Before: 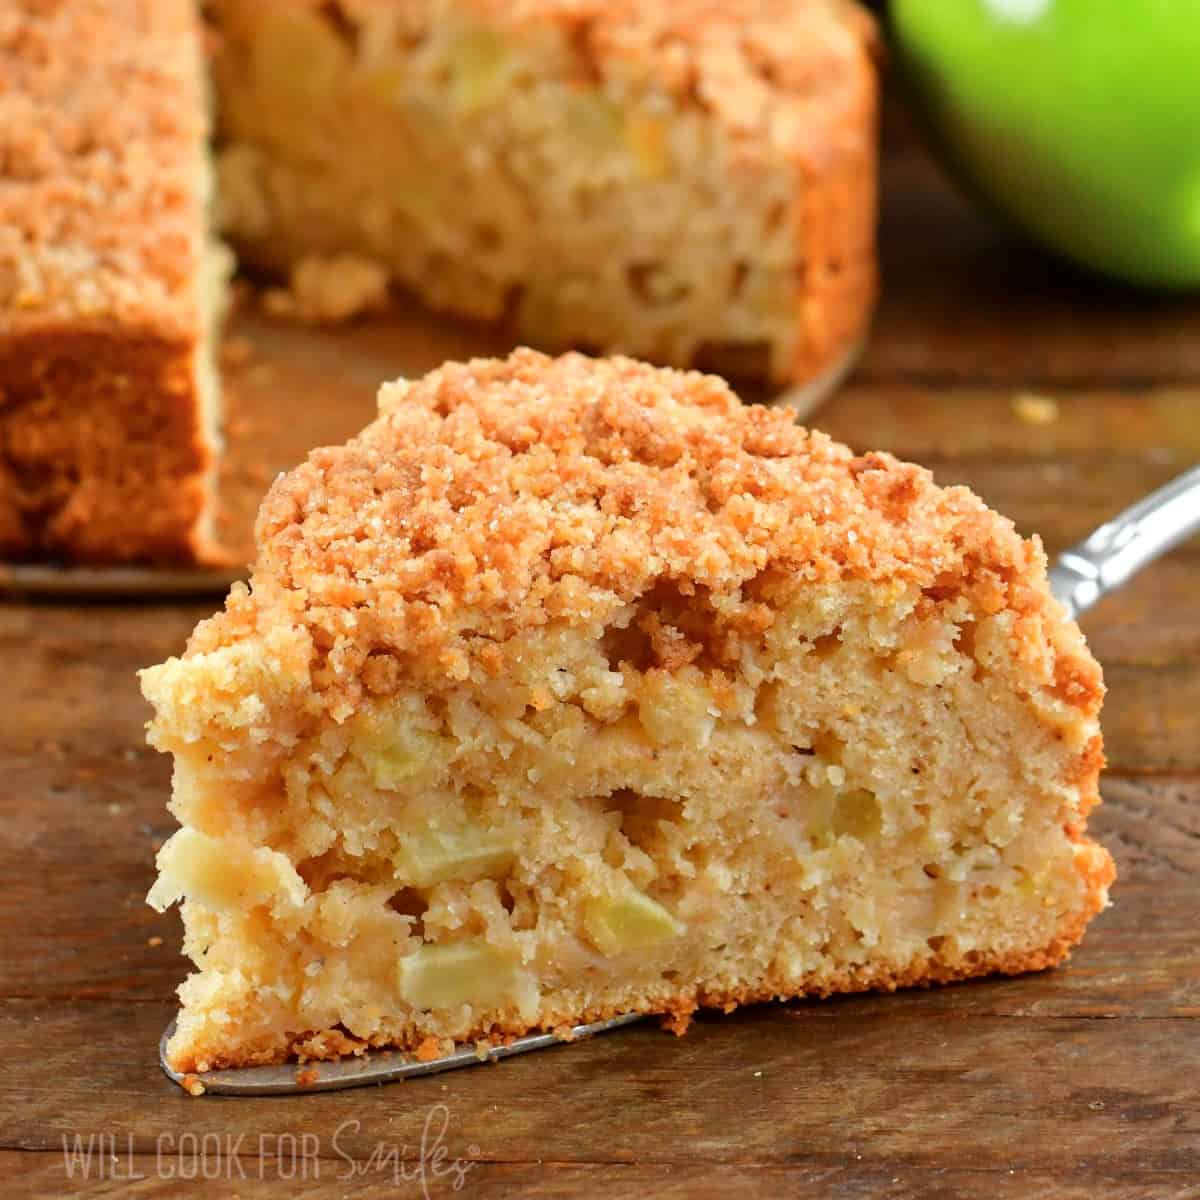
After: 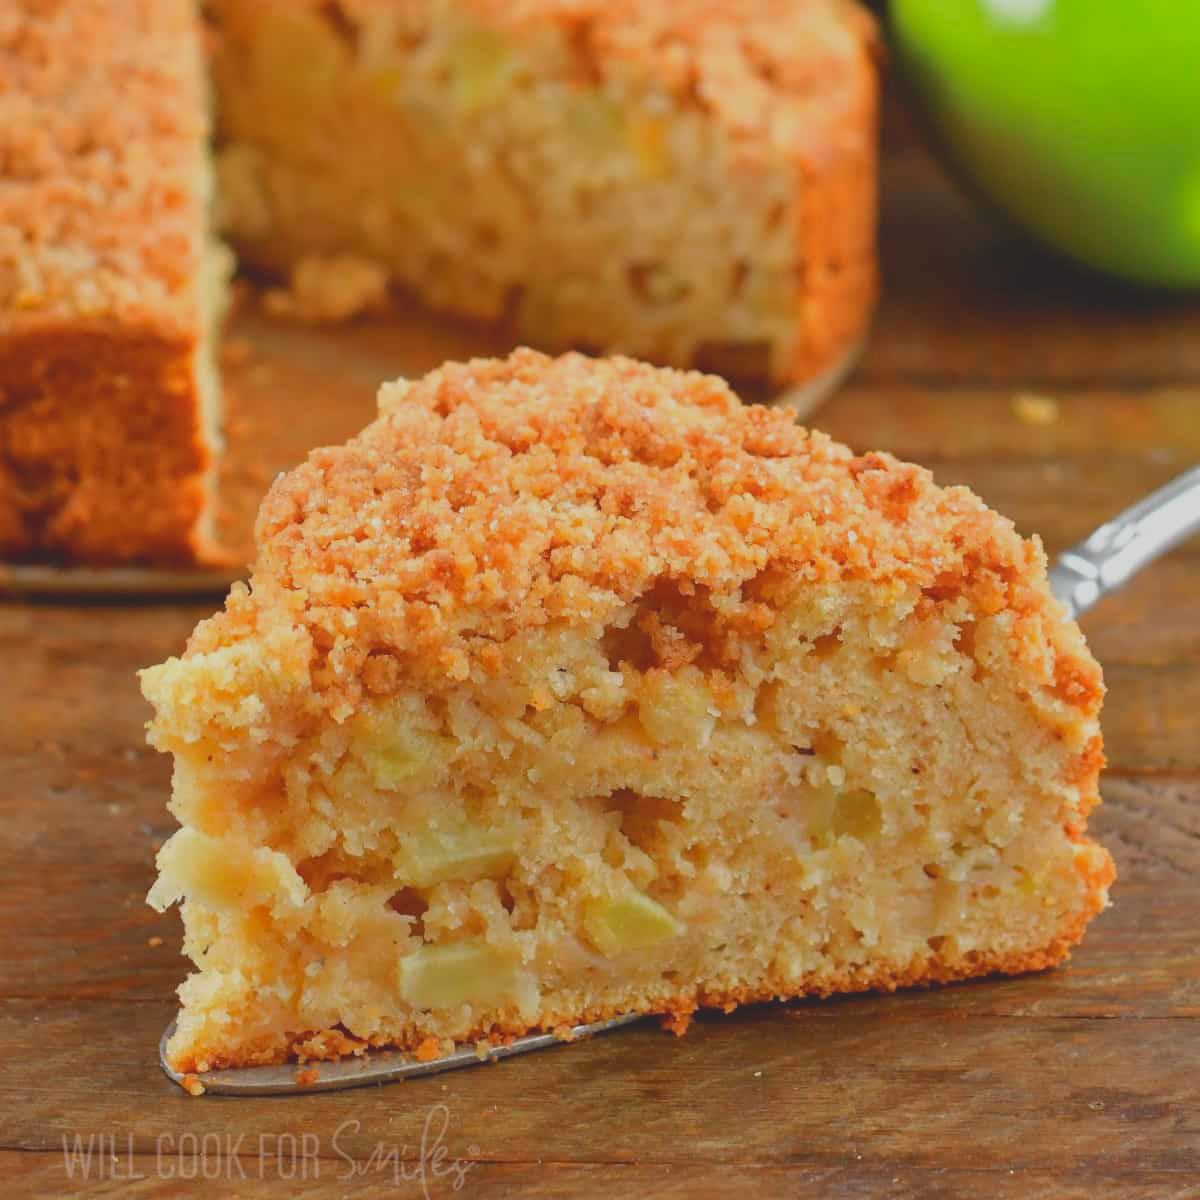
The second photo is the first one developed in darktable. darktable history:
contrast brightness saturation: contrast -0.29
